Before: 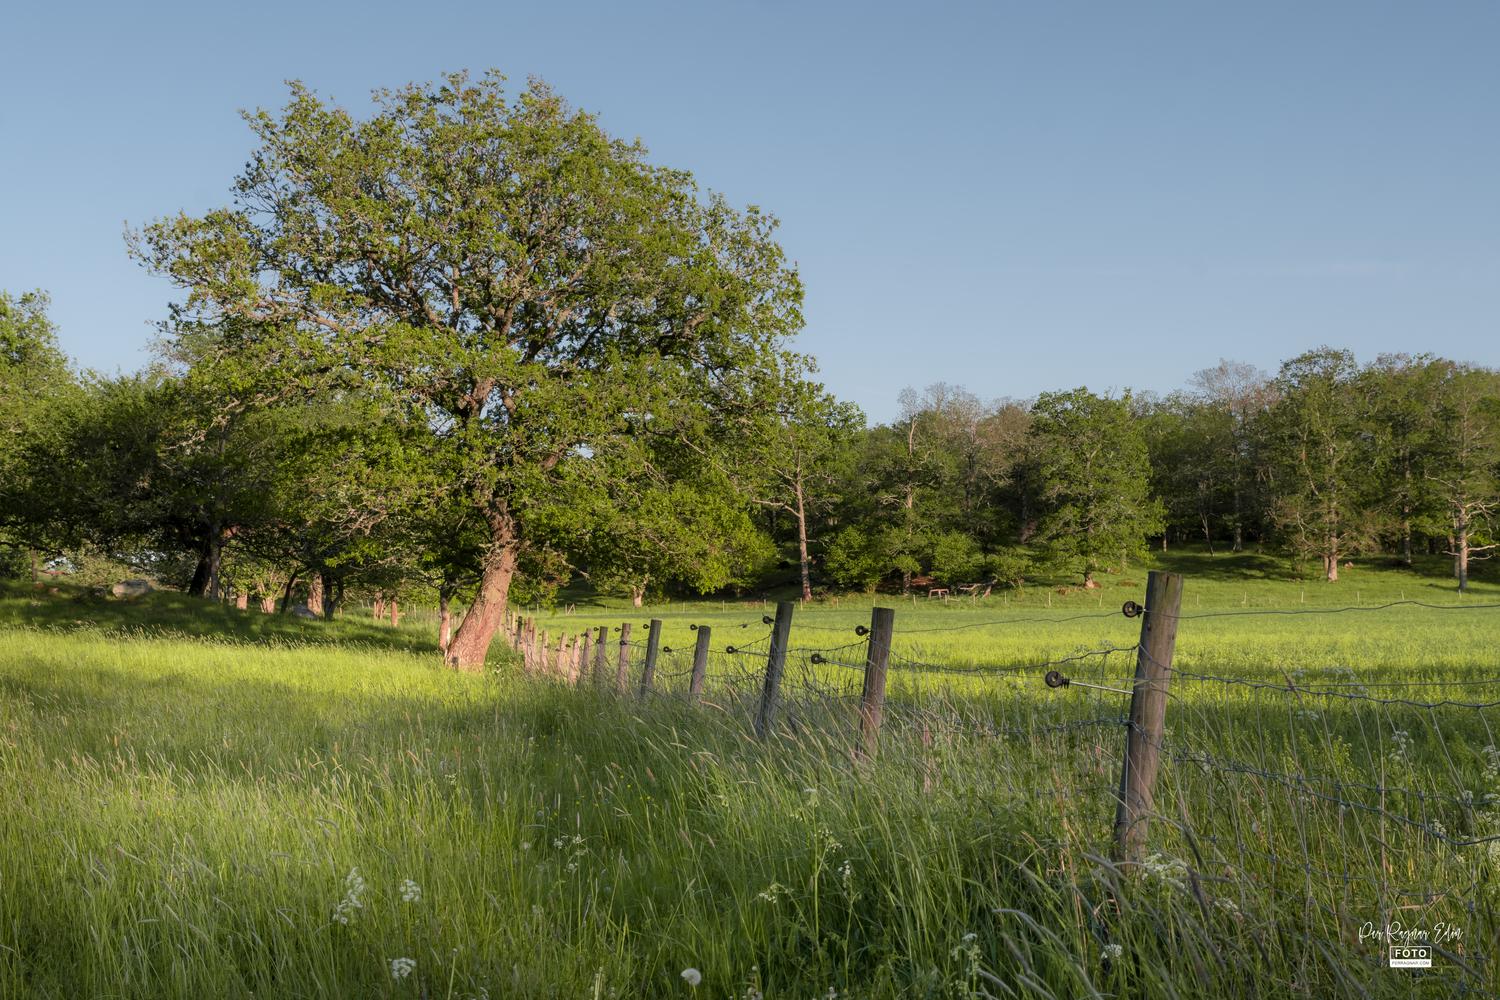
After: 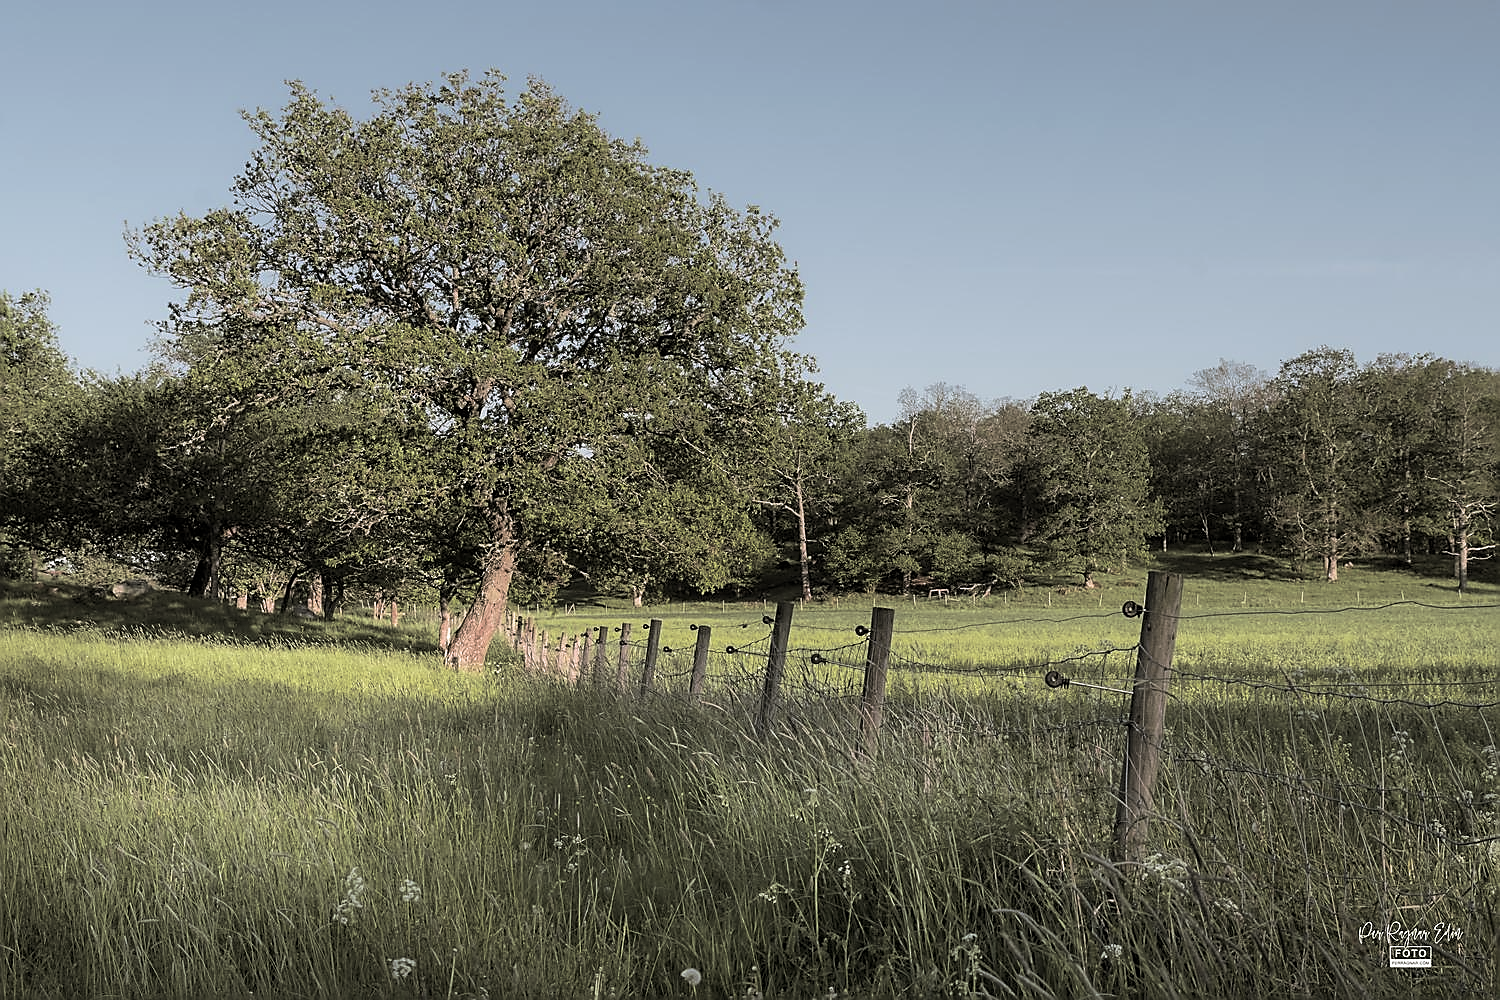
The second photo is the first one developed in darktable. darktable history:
split-toning: shadows › hue 46.8°, shadows › saturation 0.17, highlights › hue 316.8°, highlights › saturation 0.27, balance -51.82
contrast brightness saturation: contrast 0.1, saturation -0.3
sharpen: radius 1.4, amount 1.25, threshold 0.7
